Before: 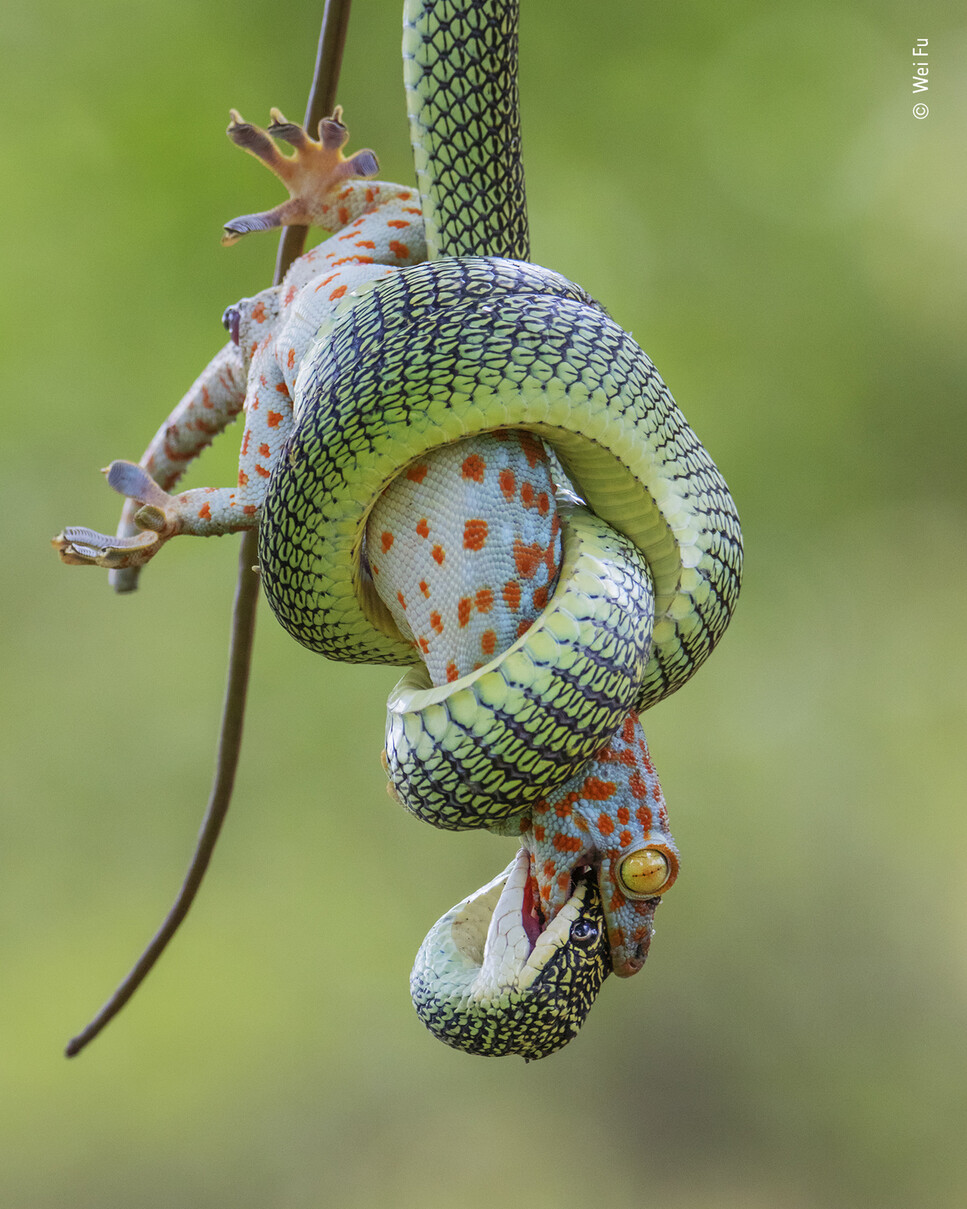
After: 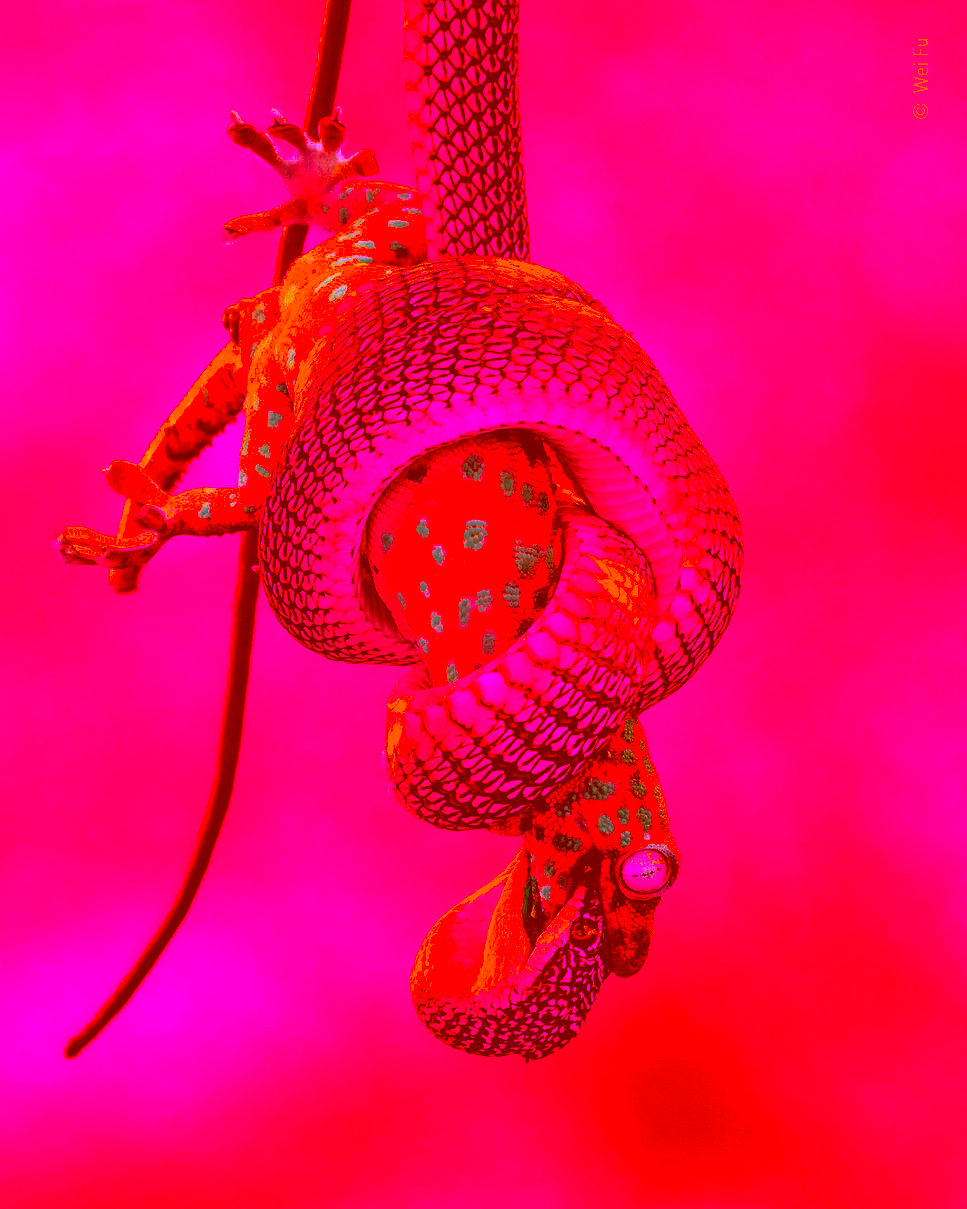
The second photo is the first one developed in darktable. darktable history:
color correction: highlights a* -39.68, highlights b* -40, shadows a* -40, shadows b* -40, saturation -3
exposure: black level correction 0.001, compensate highlight preservation false
filmic rgb: black relative exposure -8.2 EV, white relative exposure 2.2 EV, threshold 3 EV, hardness 7.11, latitude 85.74%, contrast 1.696, highlights saturation mix -4%, shadows ↔ highlights balance -2.69%, color science v5 (2021), contrast in shadows safe, contrast in highlights safe, enable highlight reconstruction true
shadows and highlights: shadows 43.71, white point adjustment -1.46, soften with gaussian
